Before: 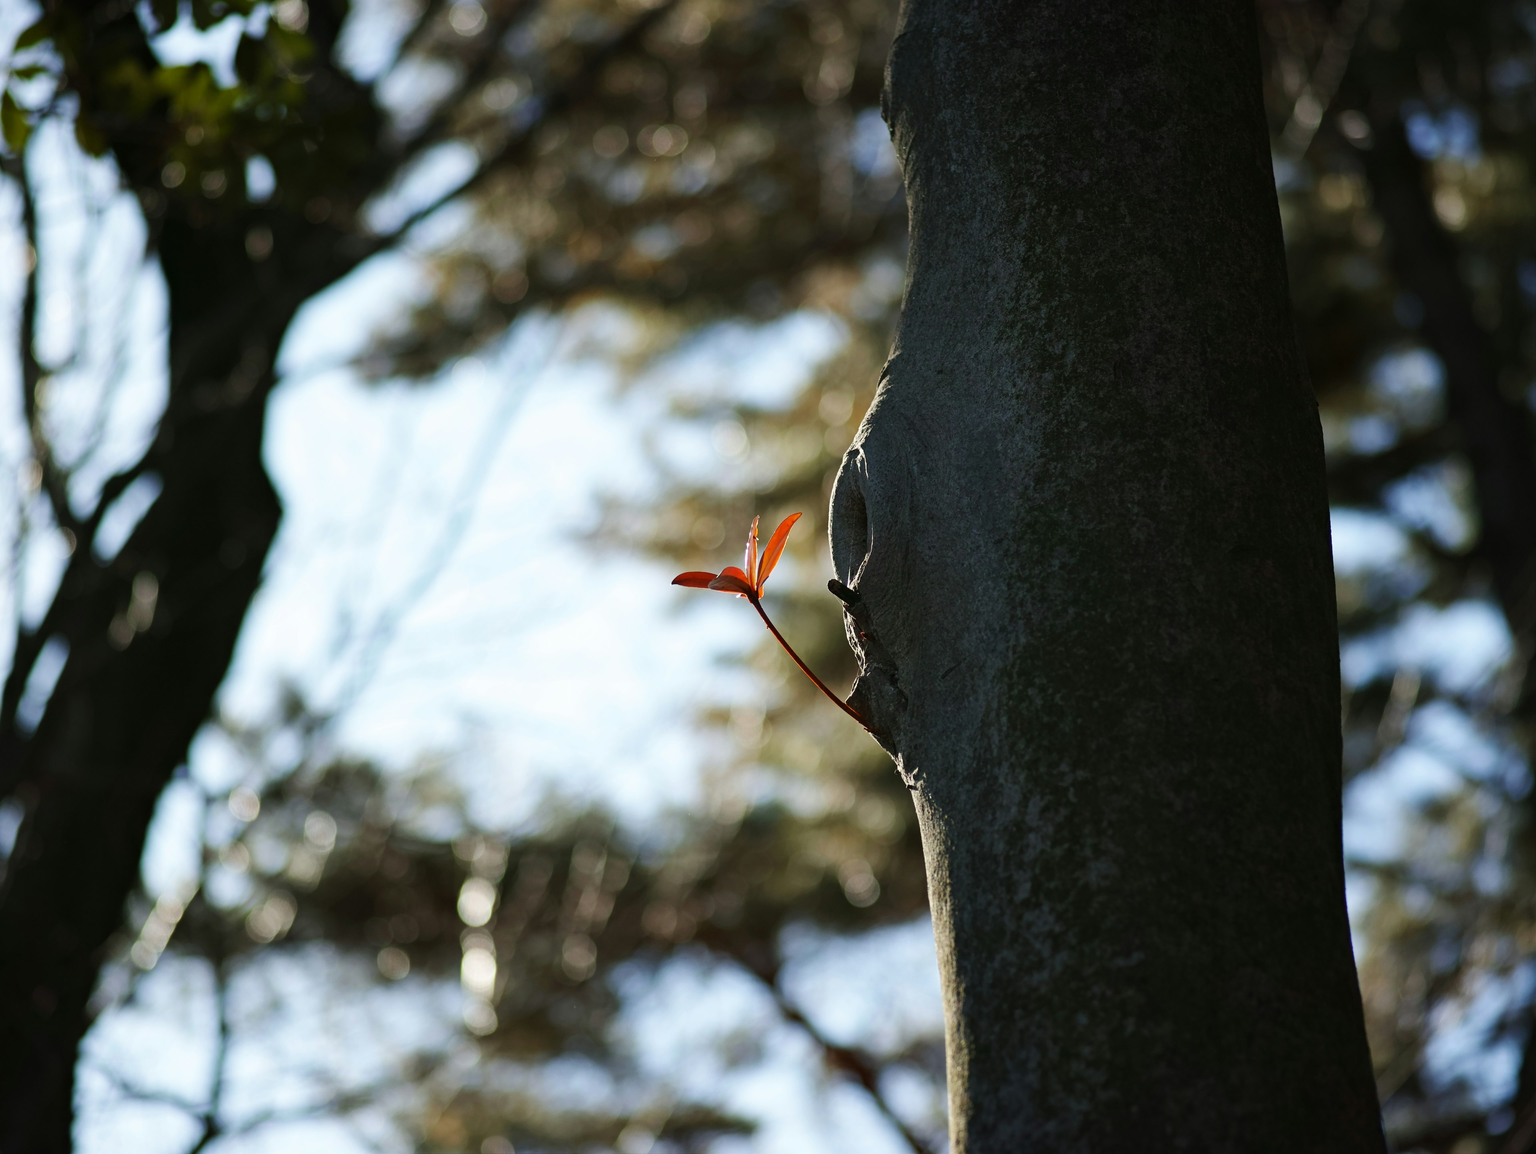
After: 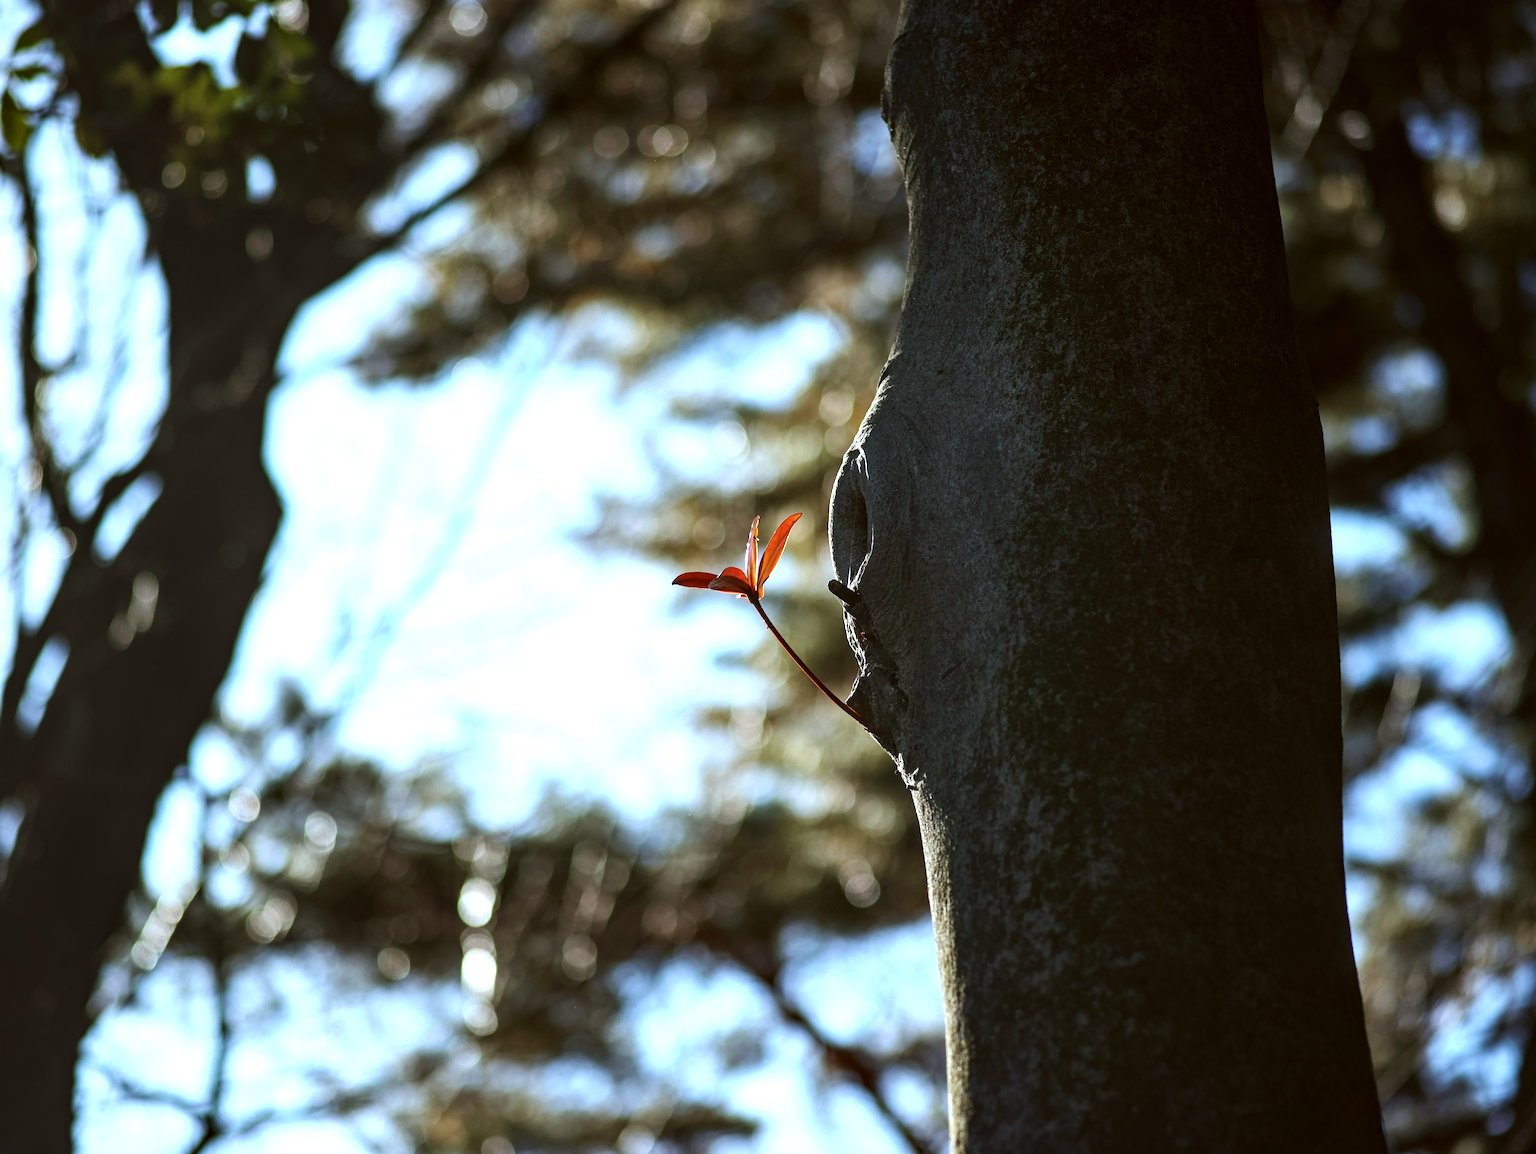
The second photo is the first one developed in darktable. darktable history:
local contrast: on, module defaults
color balance rgb: highlights gain › luminance 17.015%, highlights gain › chroma 2.846%, highlights gain › hue 260.75°, perceptual saturation grading › global saturation -0.024%, perceptual brilliance grading › global brilliance -17.319%, perceptual brilliance grading › highlights 28.449%, global vibrance 20%
color correction: highlights a* -3.54, highlights b* -6.84, shadows a* 3.19, shadows b* 5.11
